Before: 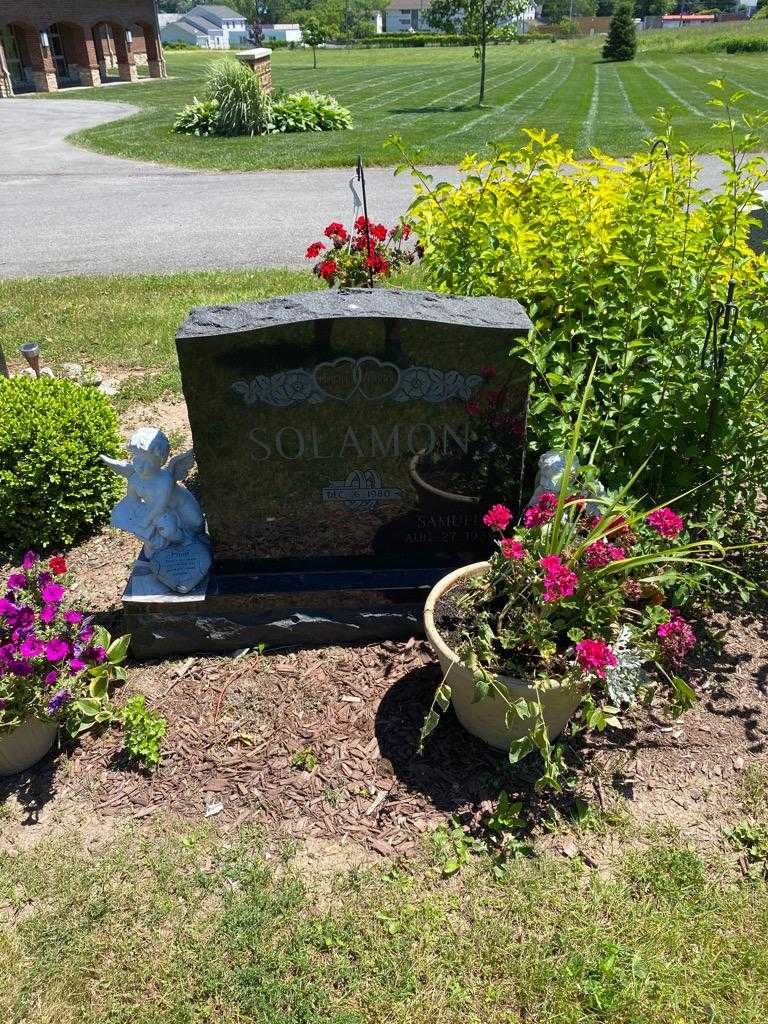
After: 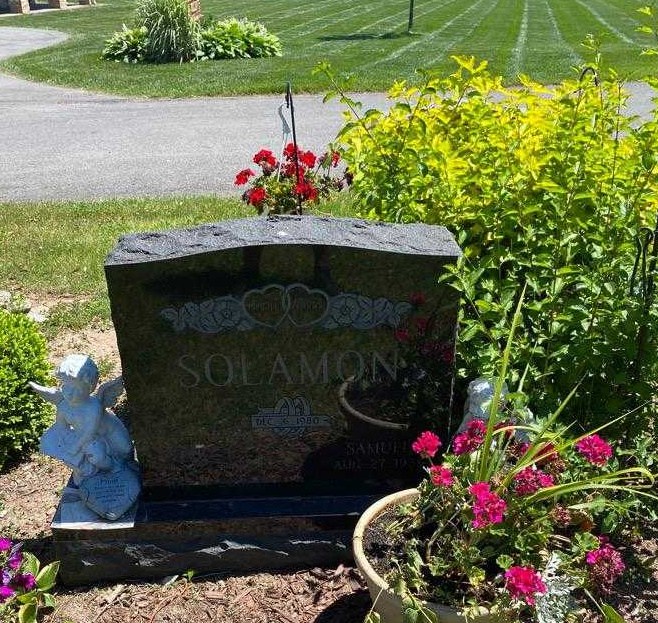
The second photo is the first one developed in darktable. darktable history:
crop and rotate: left 9.32%, top 7.202%, right 4.916%, bottom 31.957%
